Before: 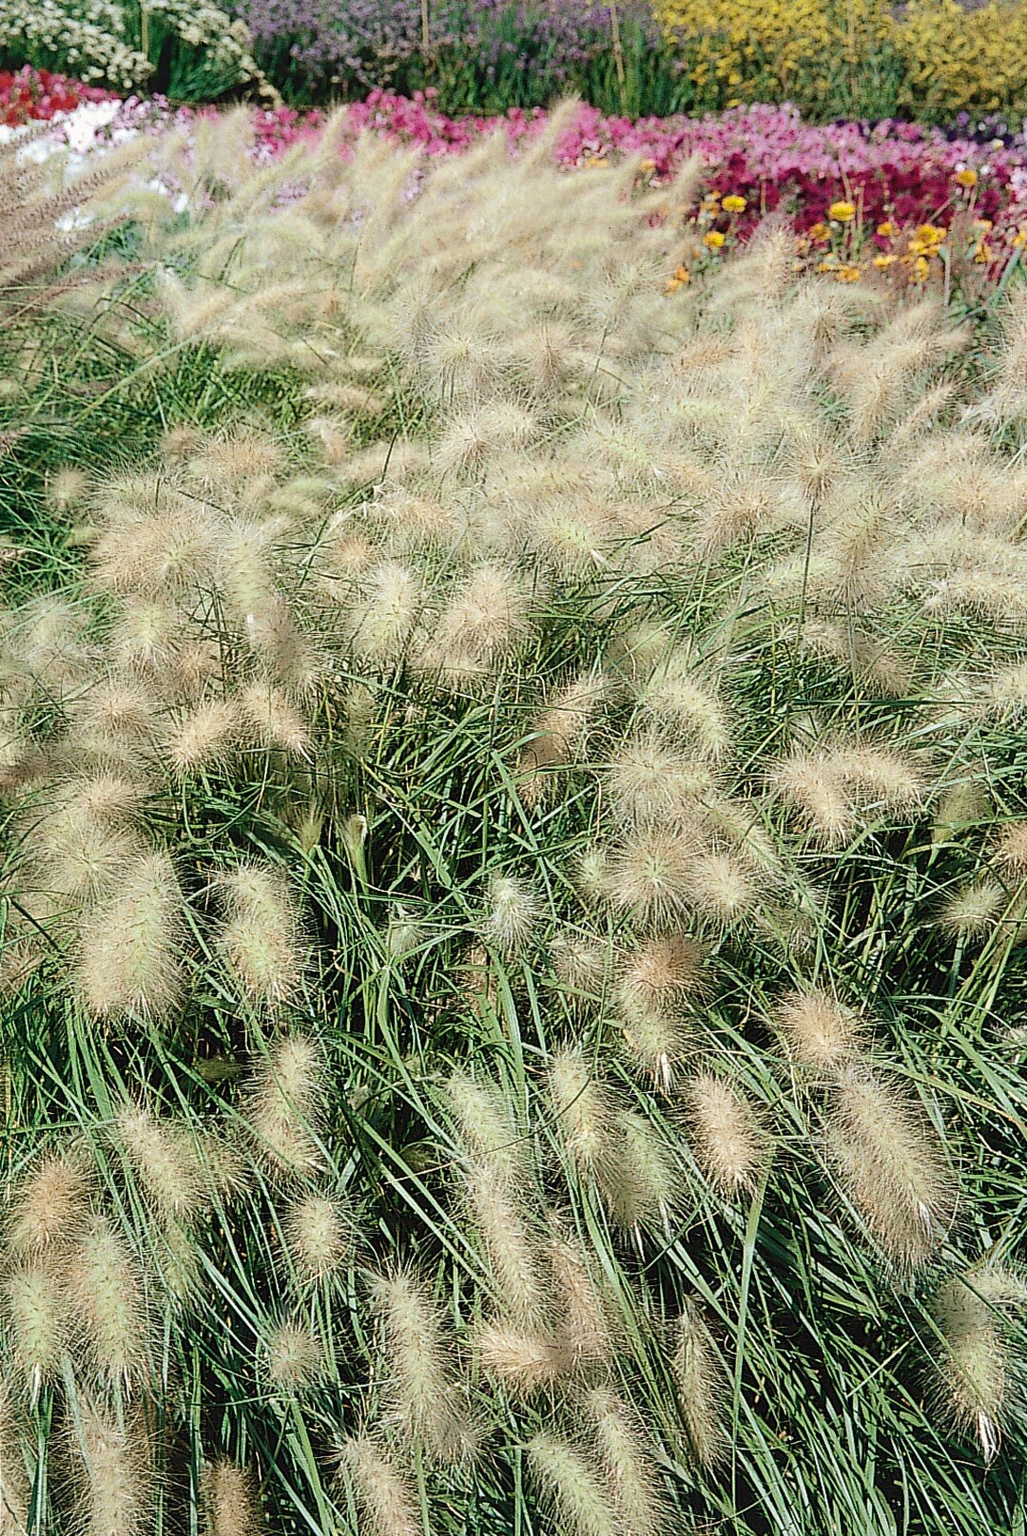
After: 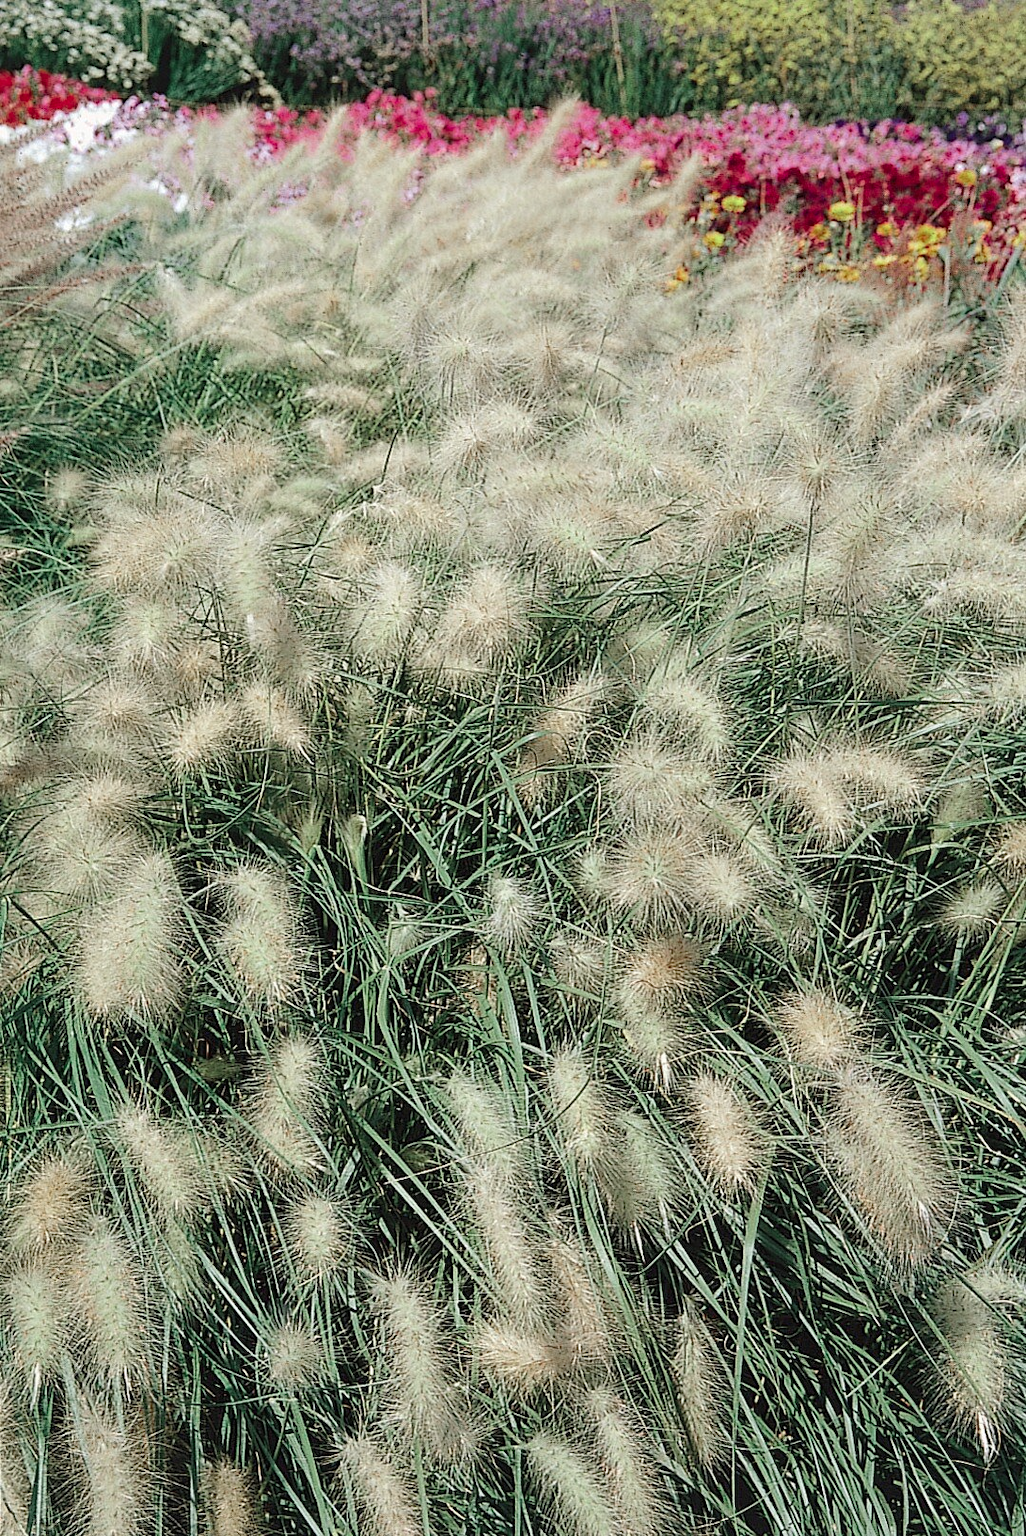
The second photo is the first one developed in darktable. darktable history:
shadows and highlights: shadows 25.49, highlights -23.69
color zones: curves: ch0 [(0, 0.466) (0.128, 0.466) (0.25, 0.5) (0.375, 0.456) (0.5, 0.5) (0.625, 0.5) (0.737, 0.652) (0.875, 0.5)]; ch1 [(0, 0.603) (0.125, 0.618) (0.261, 0.348) (0.372, 0.353) (0.497, 0.363) (0.611, 0.45) (0.731, 0.427) (0.875, 0.518) (0.998, 0.652)]; ch2 [(0, 0.559) (0.125, 0.451) (0.253, 0.564) (0.37, 0.578) (0.5, 0.466) (0.625, 0.471) (0.731, 0.471) (0.88, 0.485)]
